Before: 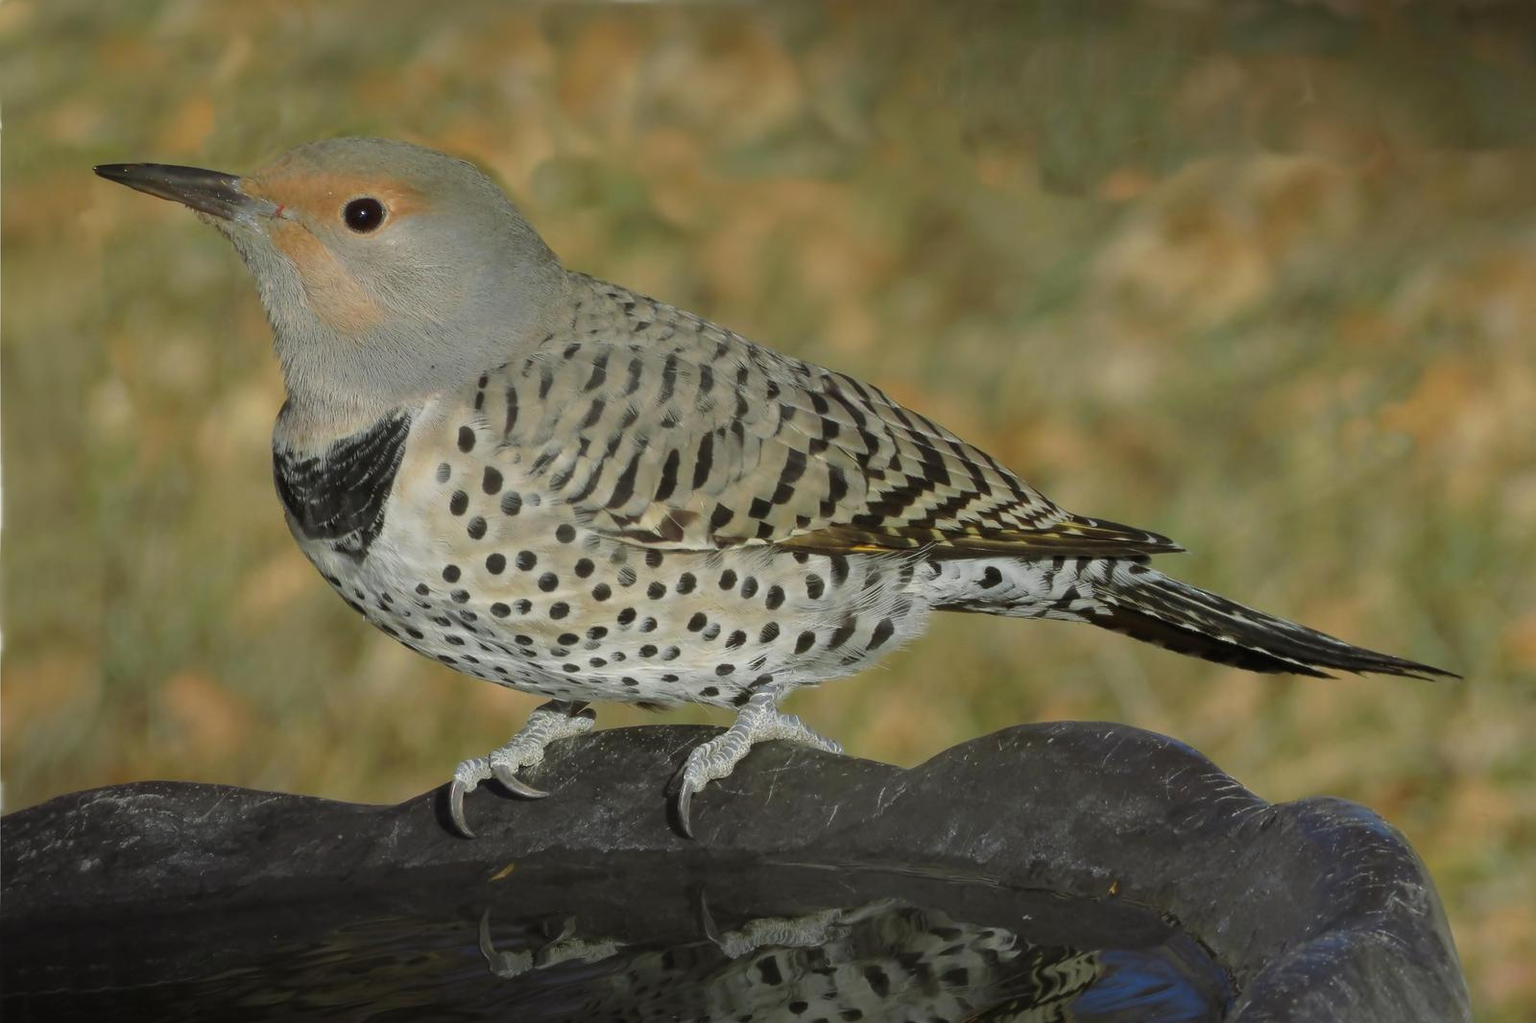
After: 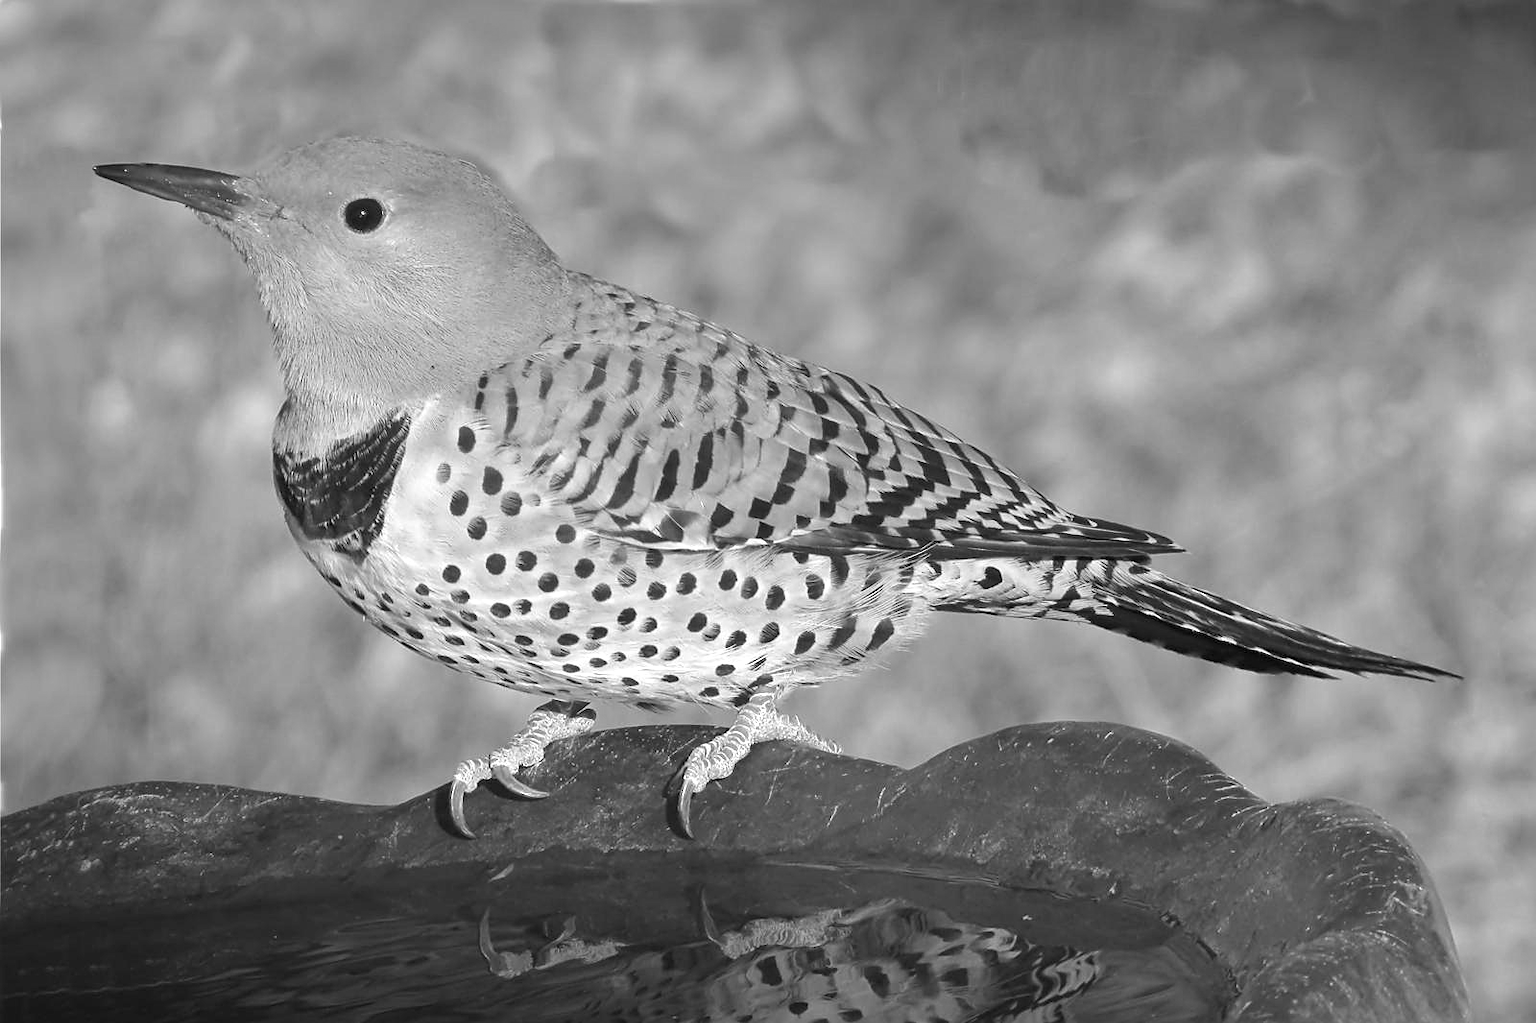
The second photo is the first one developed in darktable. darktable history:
exposure: black level correction 0, exposure 1.1 EV, compensate highlight preservation false
sharpen: on, module defaults
monochrome: a 14.95, b -89.96
